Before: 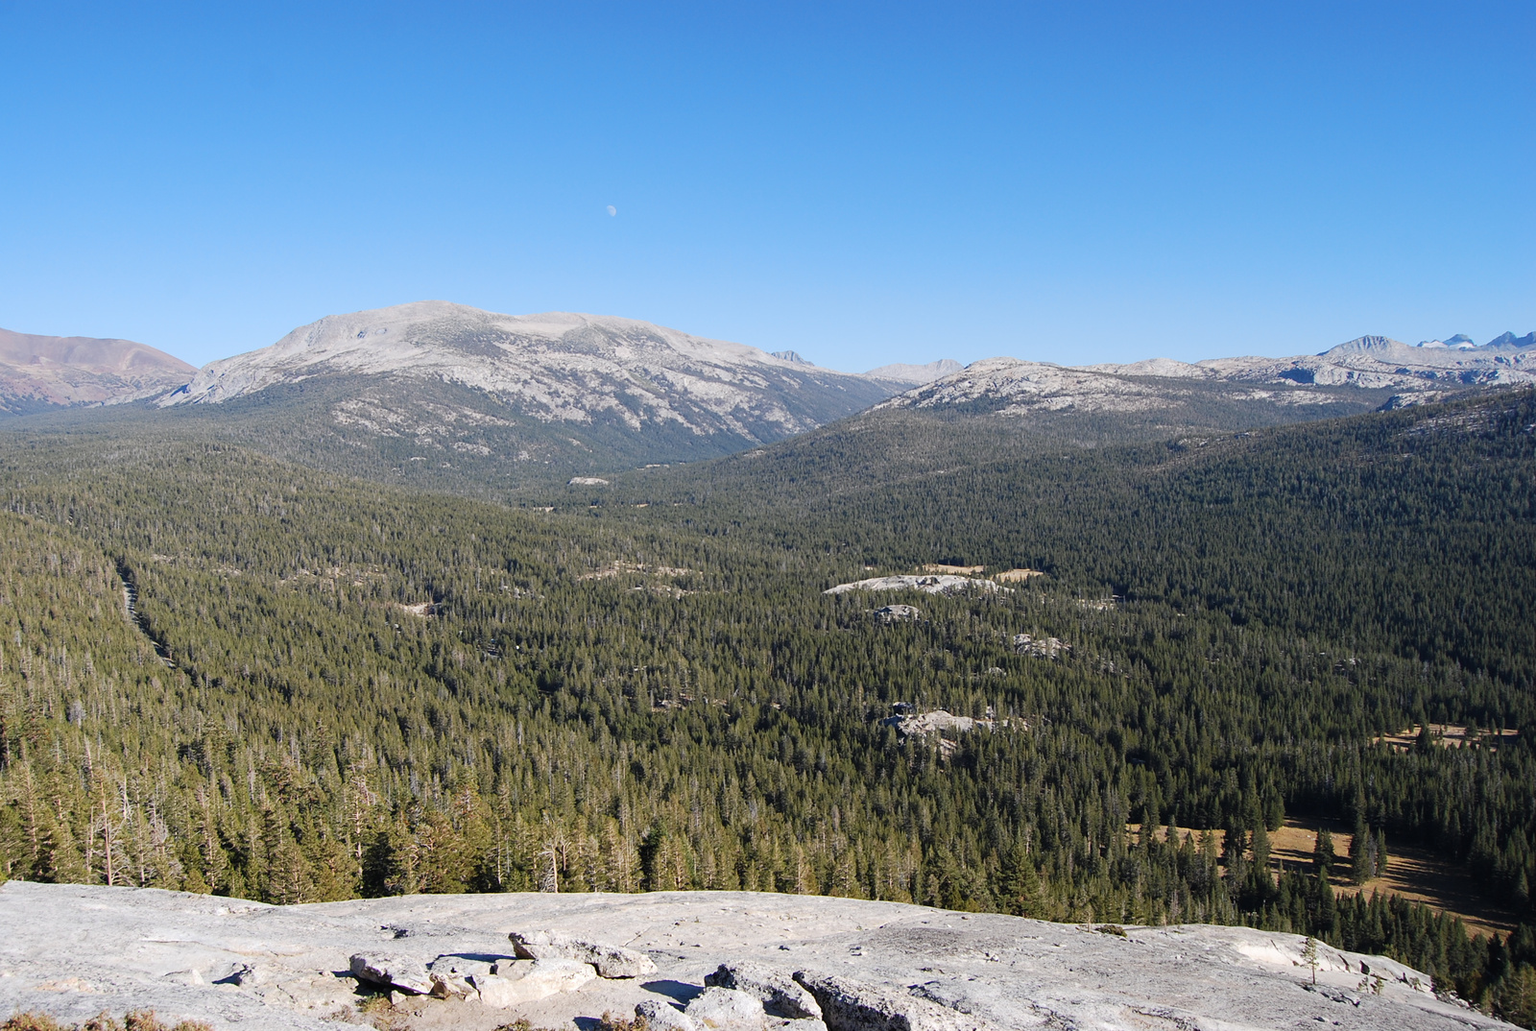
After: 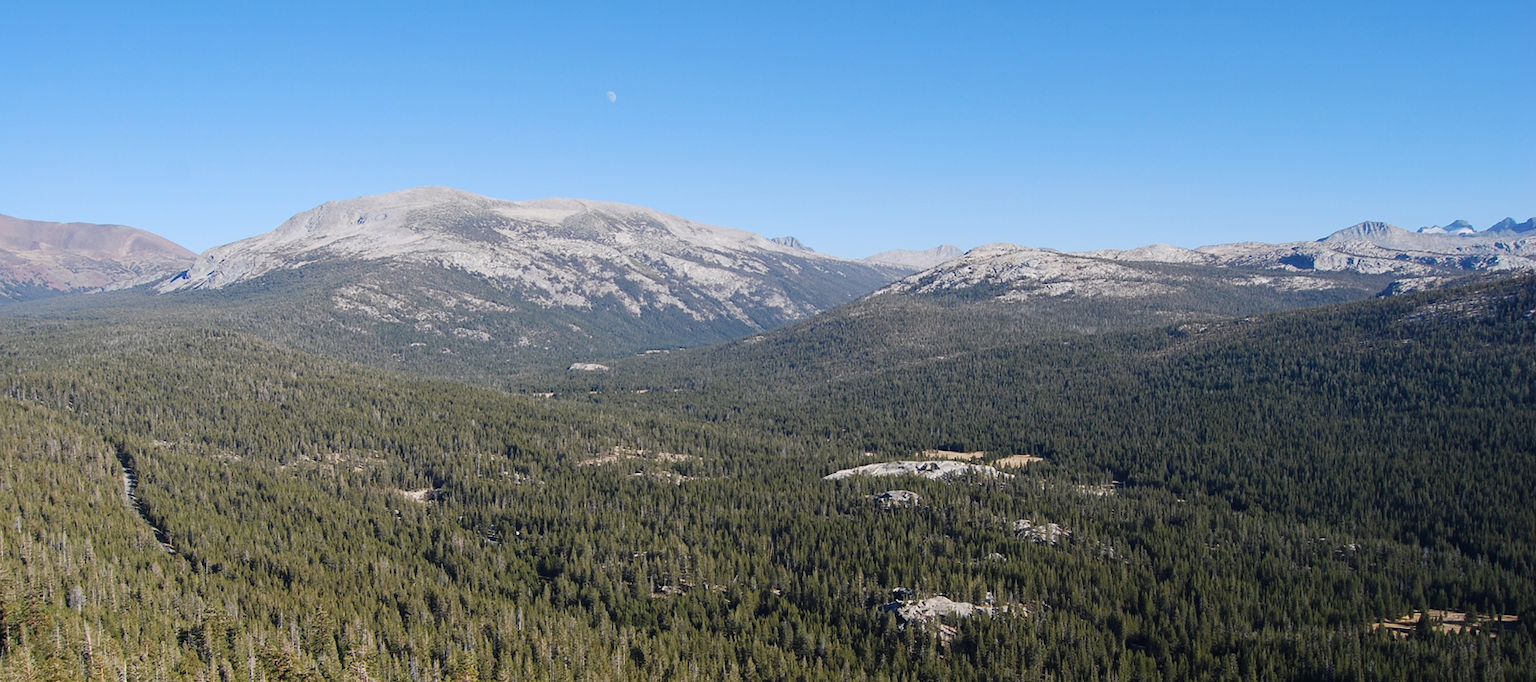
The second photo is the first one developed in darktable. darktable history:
contrast brightness saturation: contrast 0.035, brightness -0.032
crop: top 11.165%, bottom 22.547%
